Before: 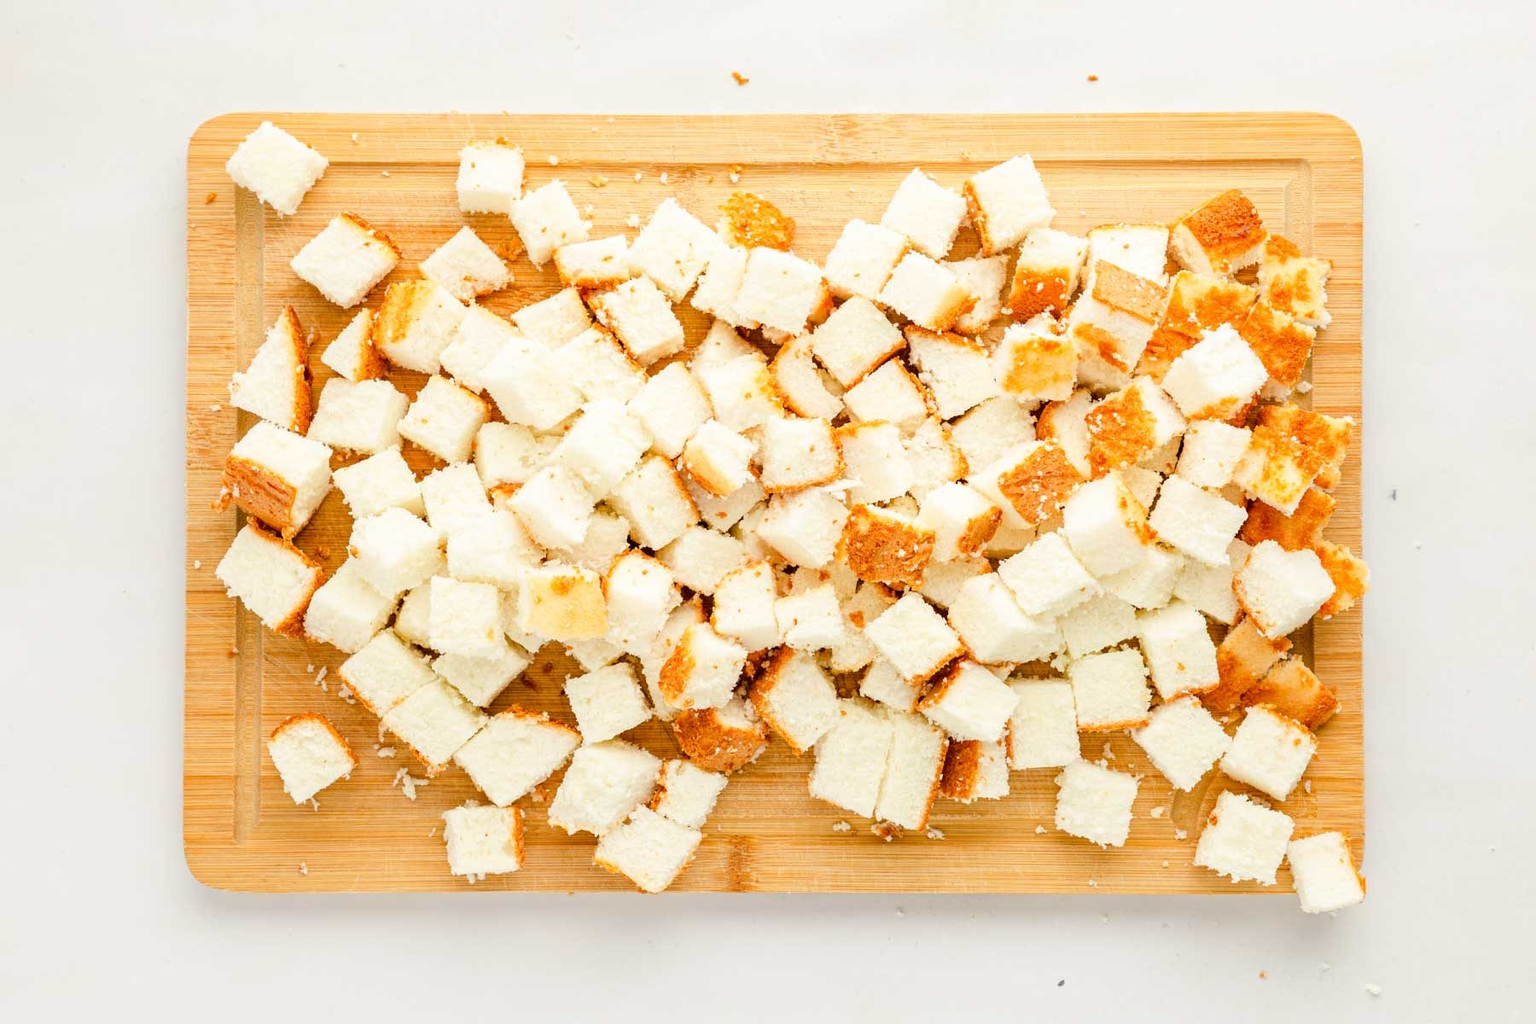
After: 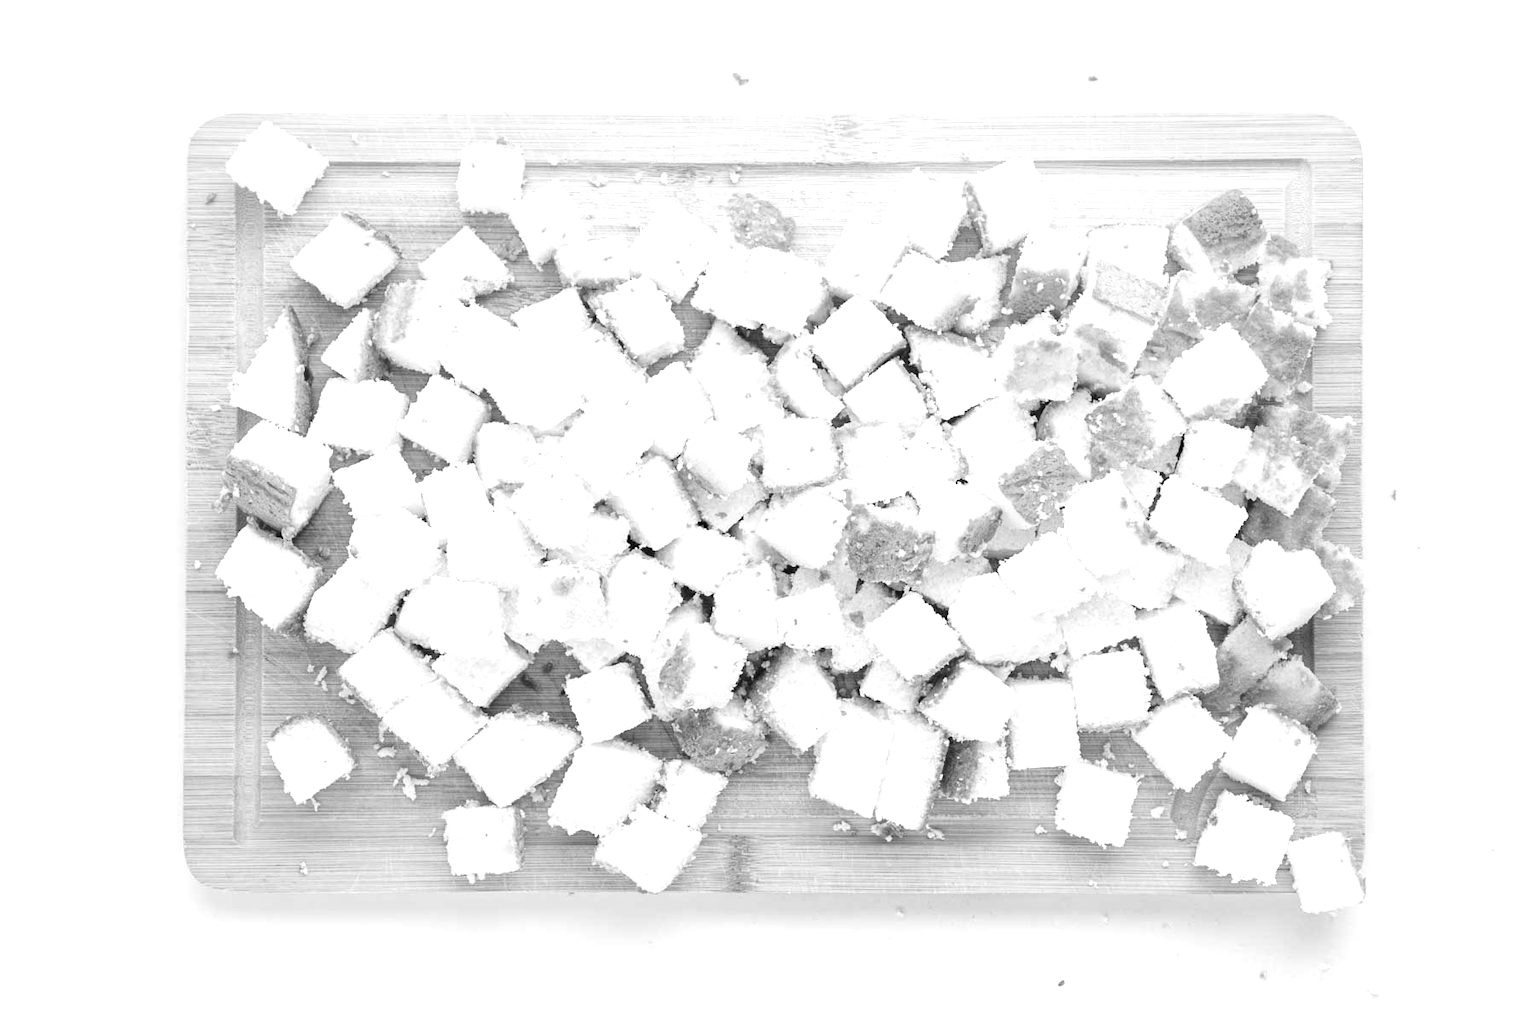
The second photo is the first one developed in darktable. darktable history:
exposure: black level correction 0, exposure 0.5 EV, compensate highlight preservation false
monochrome: a 2.21, b -1.33, size 2.2
